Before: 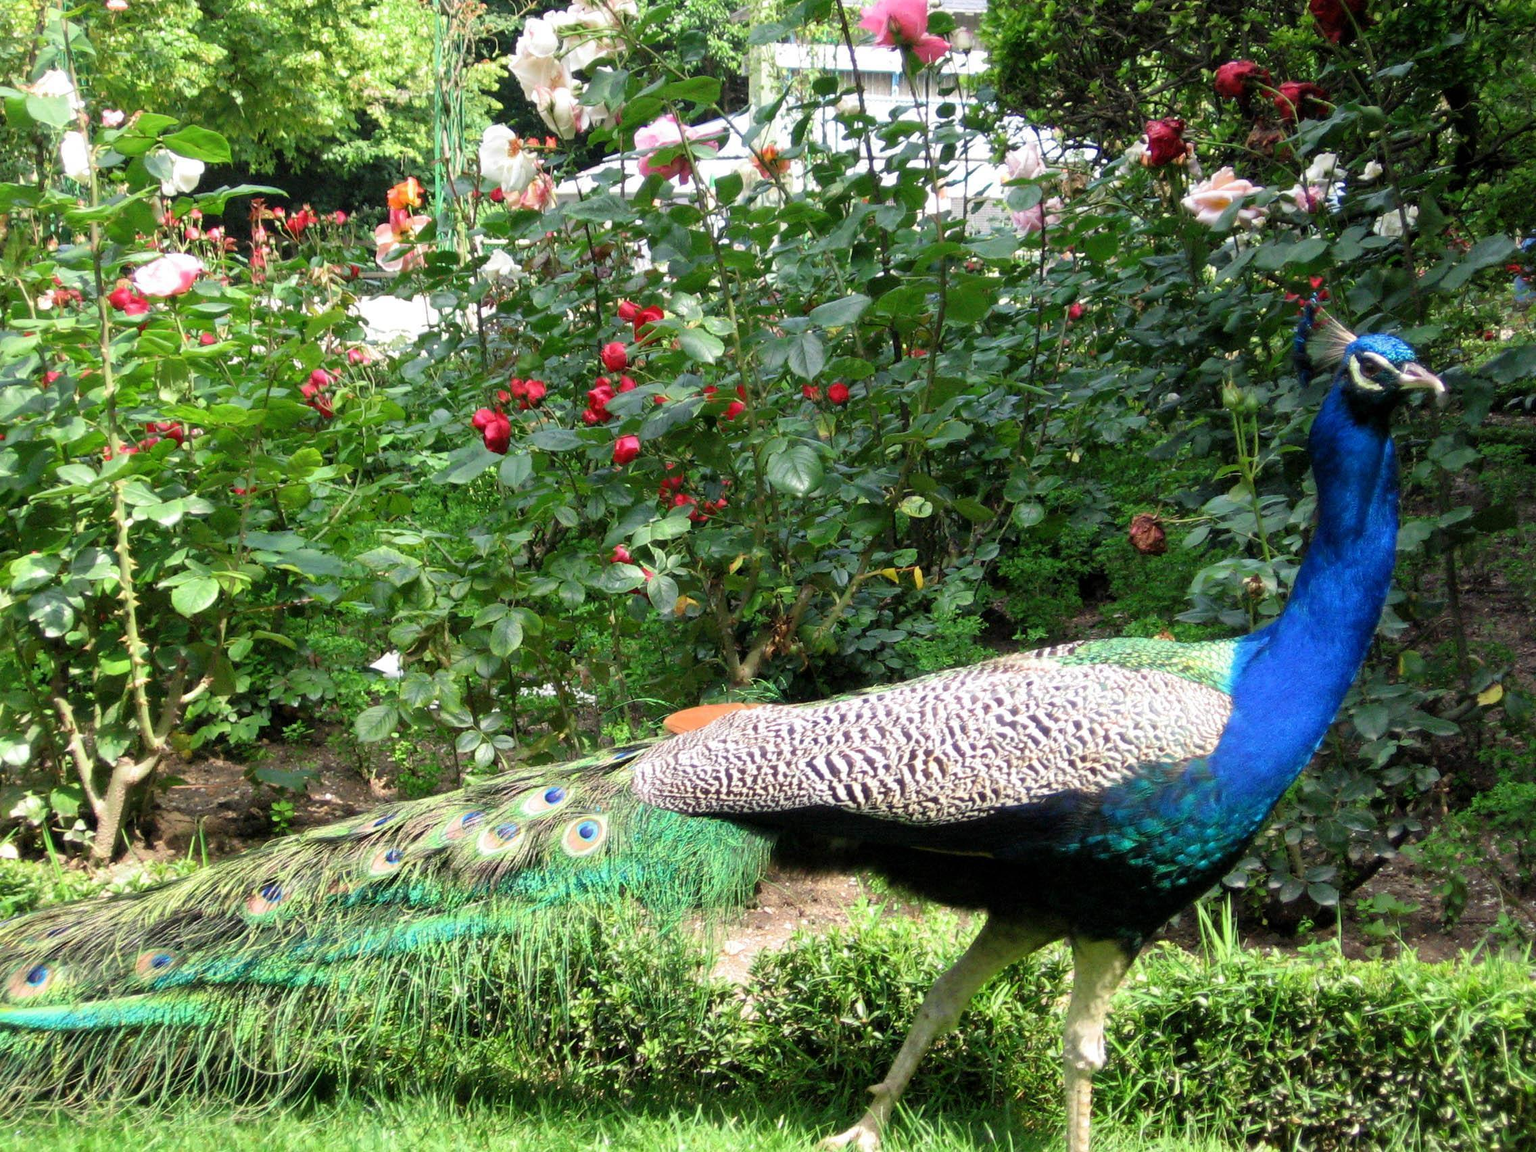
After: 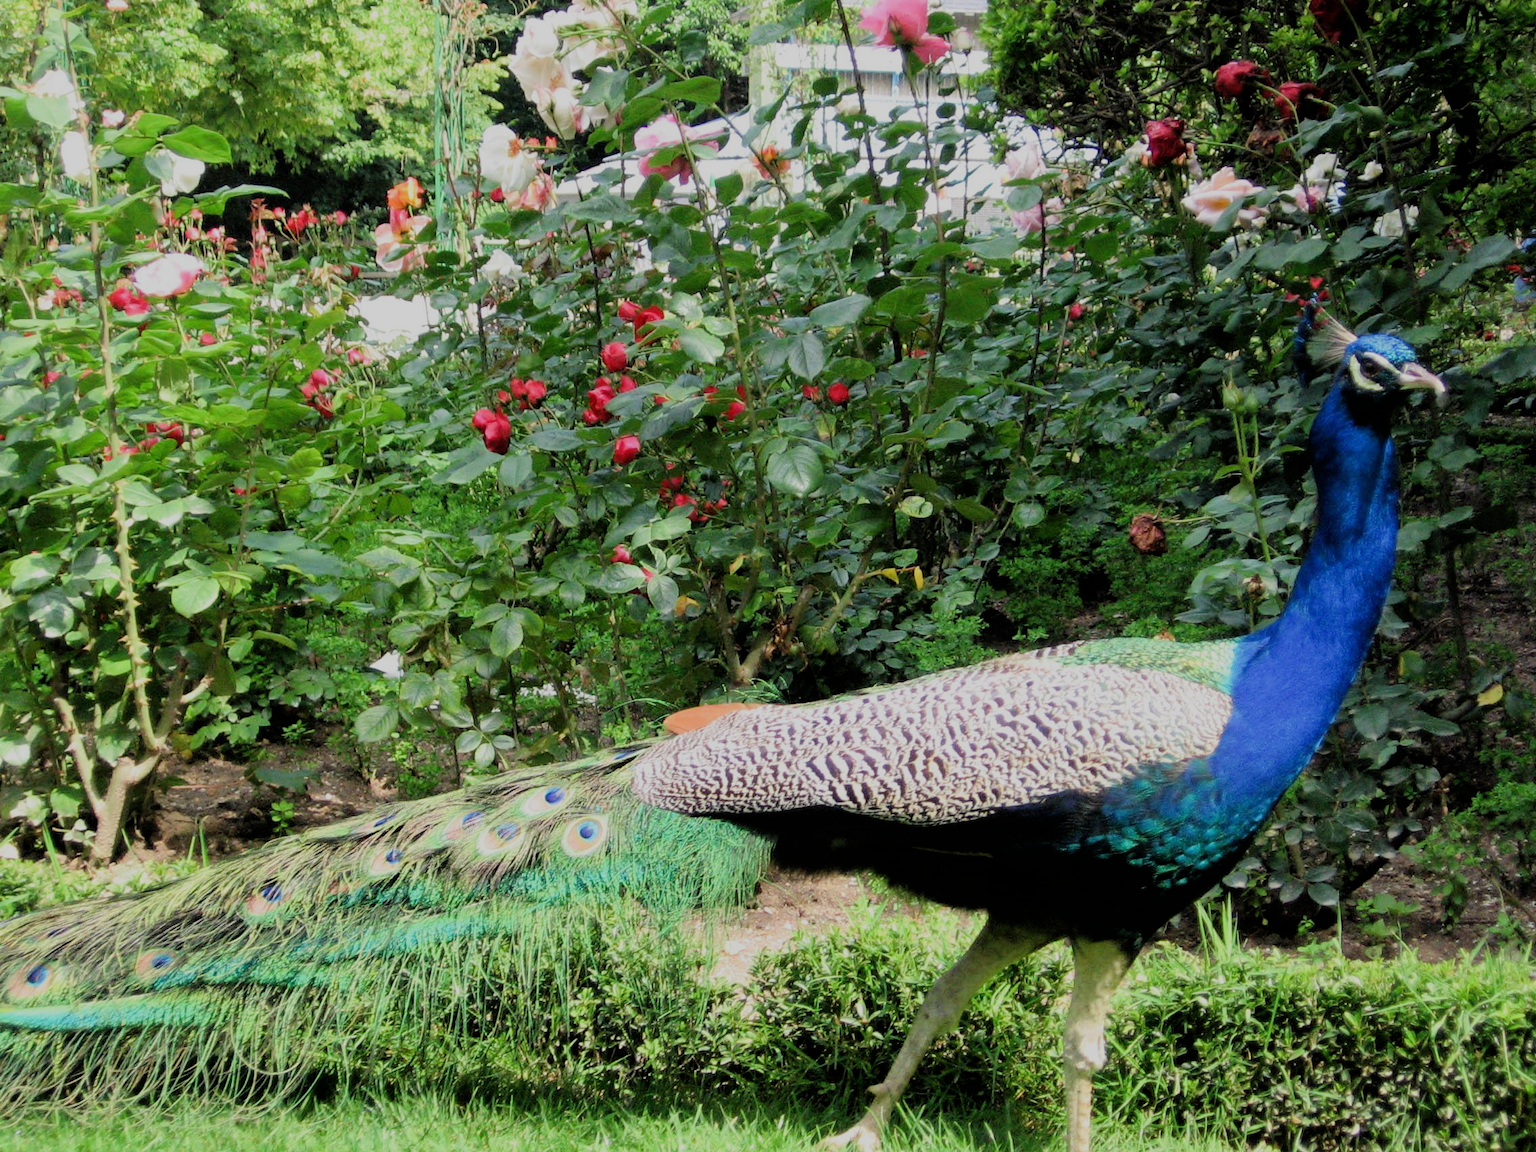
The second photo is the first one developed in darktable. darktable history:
filmic rgb: black relative exposure -7.23 EV, white relative exposure 5.36 EV, hardness 3.03
